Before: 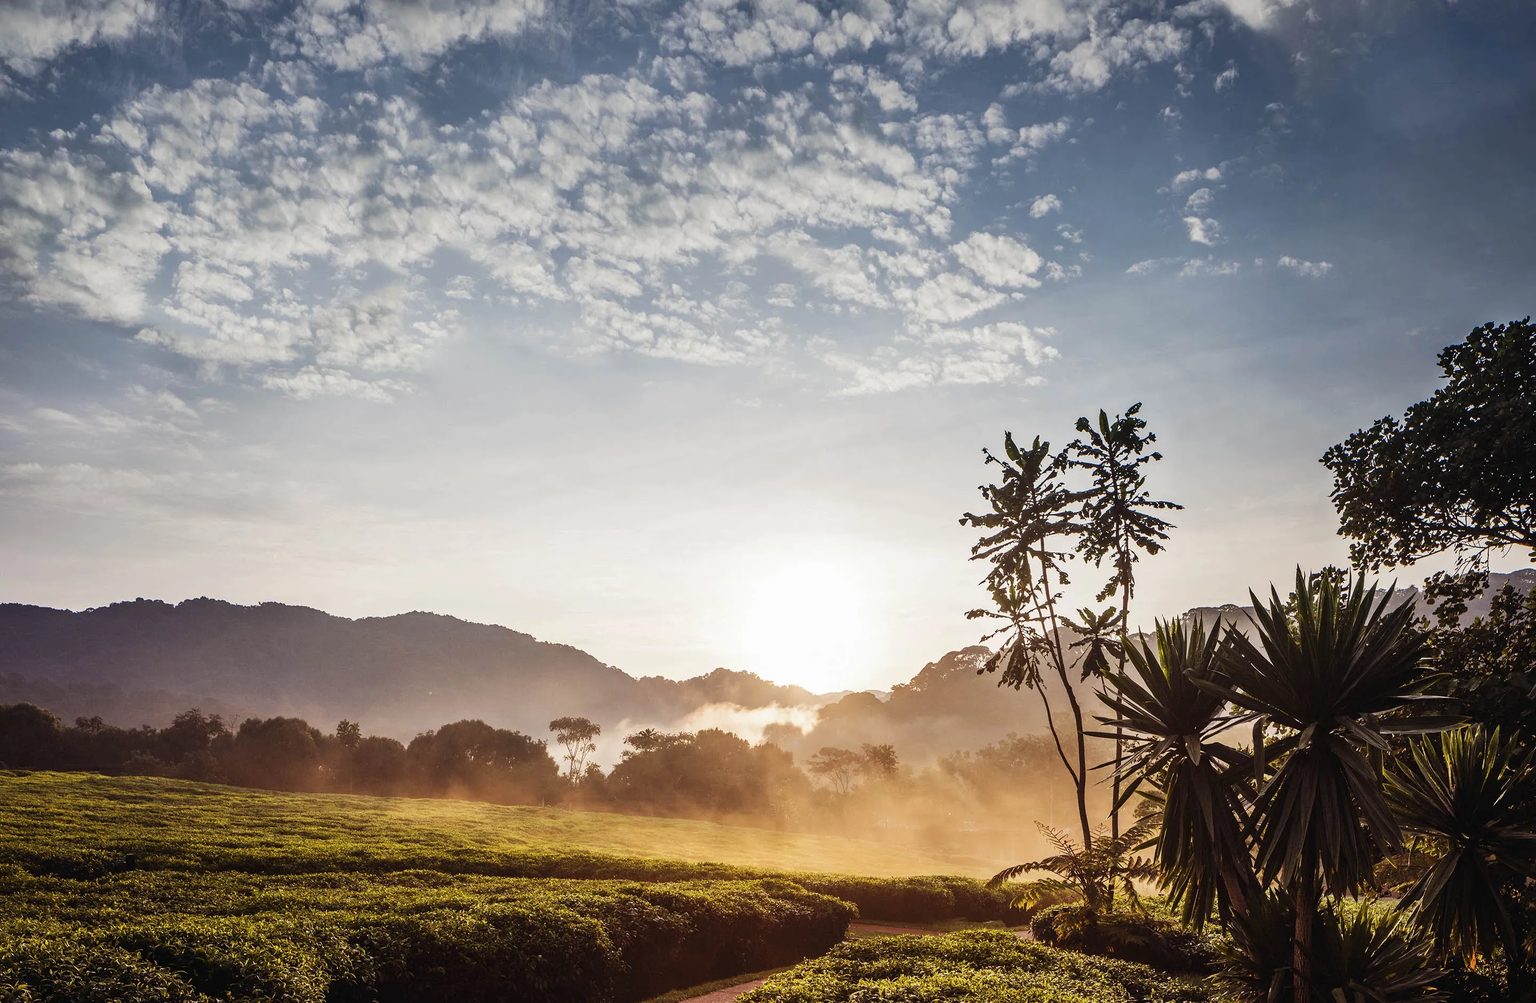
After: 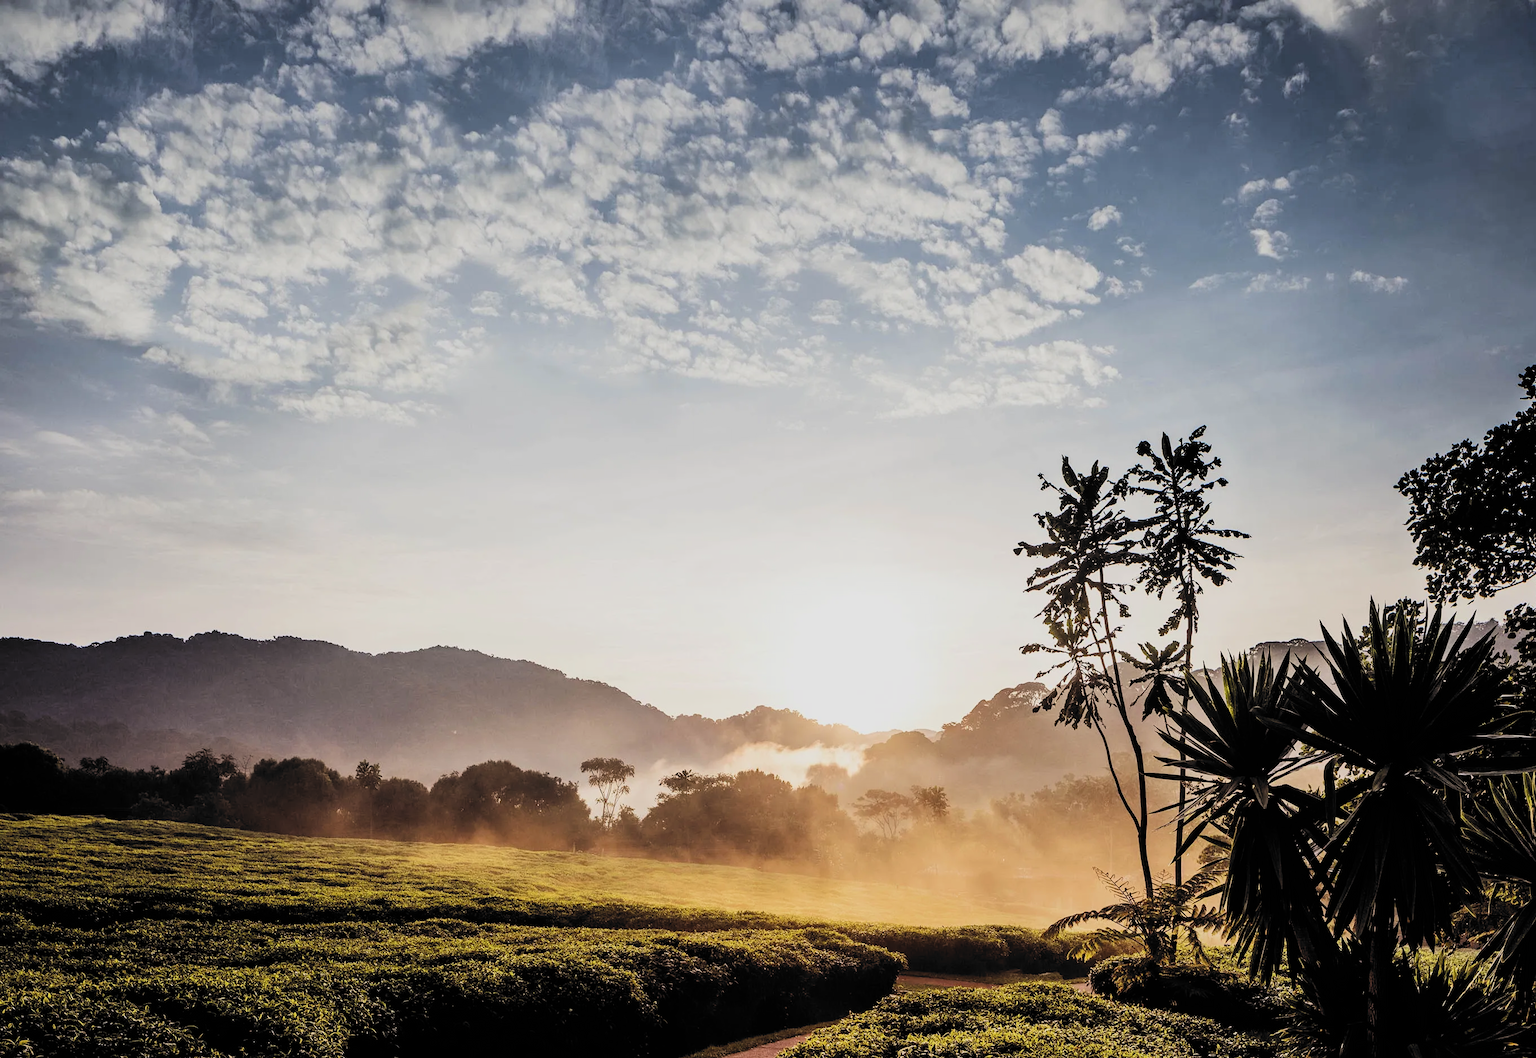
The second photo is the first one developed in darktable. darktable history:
crop and rotate: right 5.325%
filmic rgb: black relative exposure -5.13 EV, white relative exposure 3.99 EV, threshold 2.94 EV, hardness 2.89, contrast 1.299, highlights saturation mix -30.14%, color science v6 (2022), iterations of high-quality reconstruction 0, enable highlight reconstruction true
